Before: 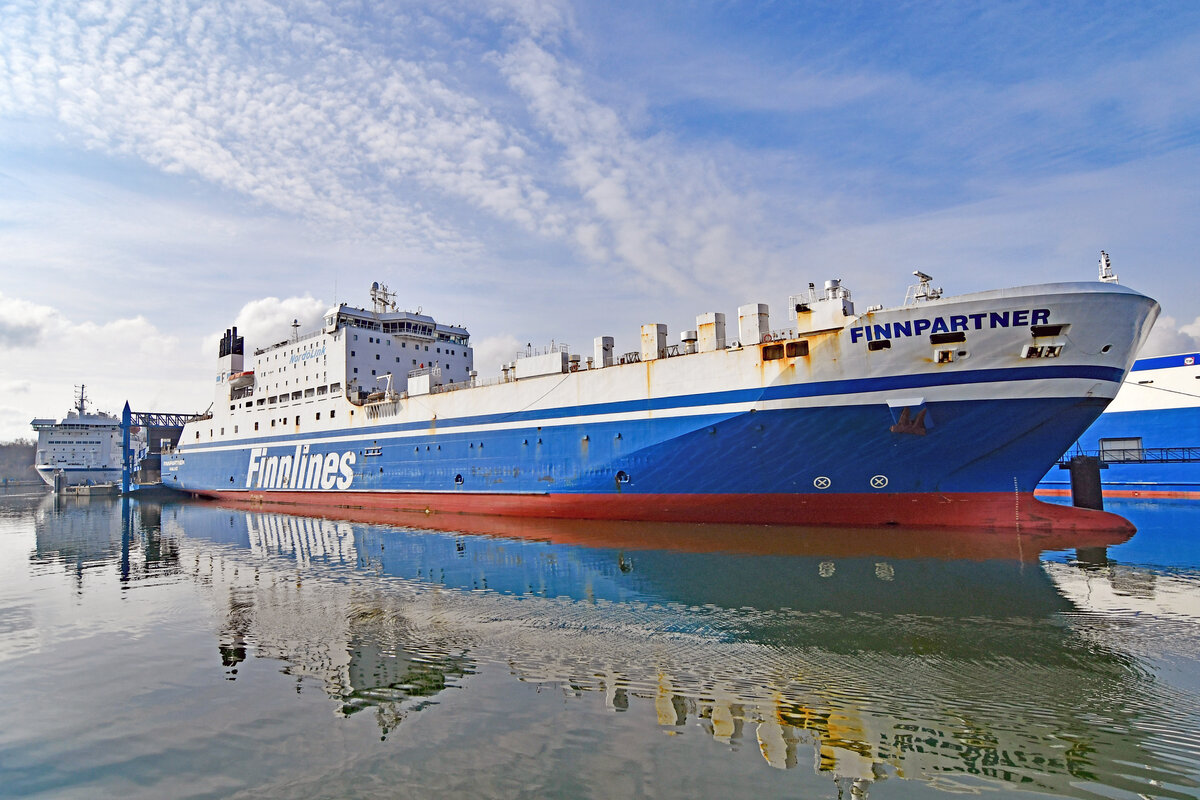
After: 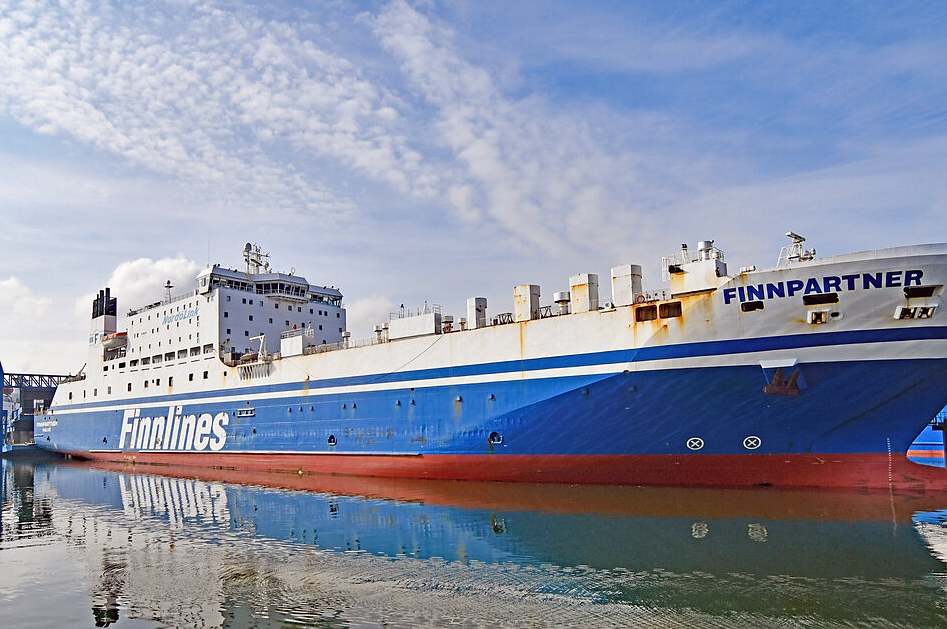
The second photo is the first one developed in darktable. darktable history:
crop and rotate: left 10.609%, top 5.079%, right 10.466%, bottom 16.293%
sharpen: radius 0.989
